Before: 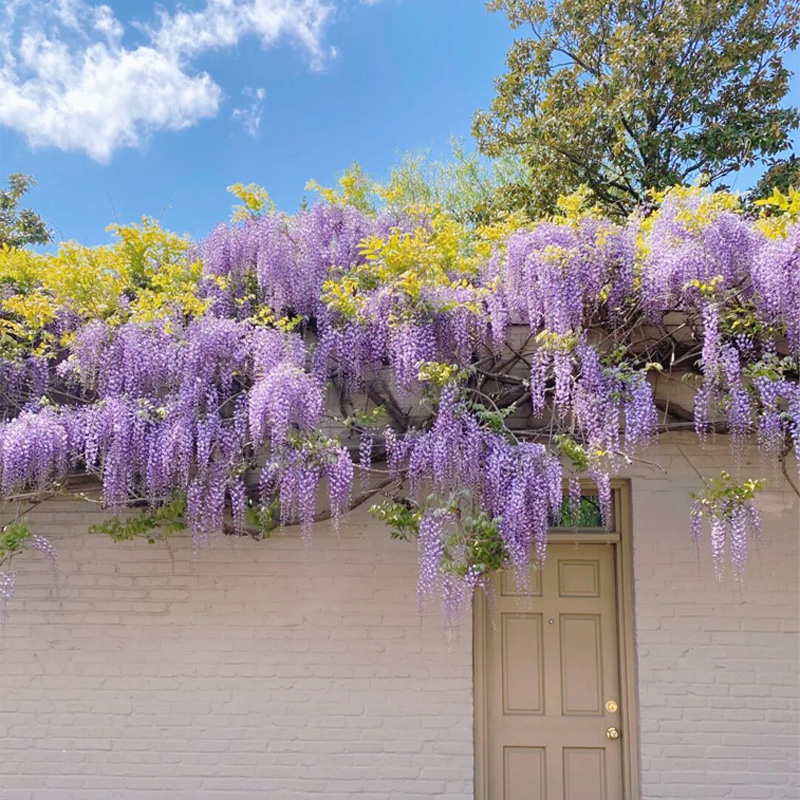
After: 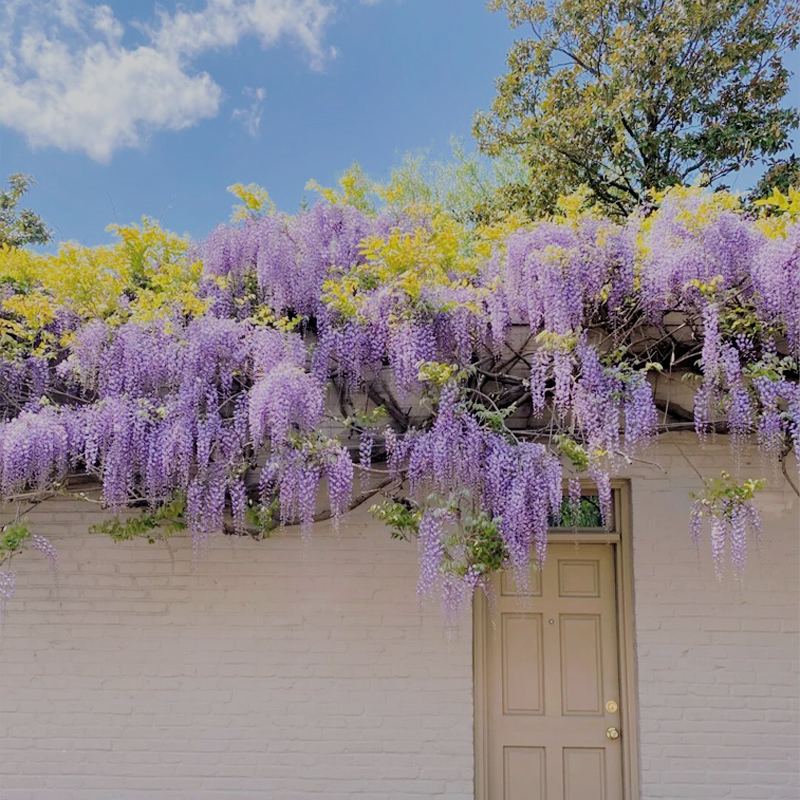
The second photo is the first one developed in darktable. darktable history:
filmic rgb: black relative exposure -6.06 EV, white relative exposure 6.96 EV, hardness 2.27
